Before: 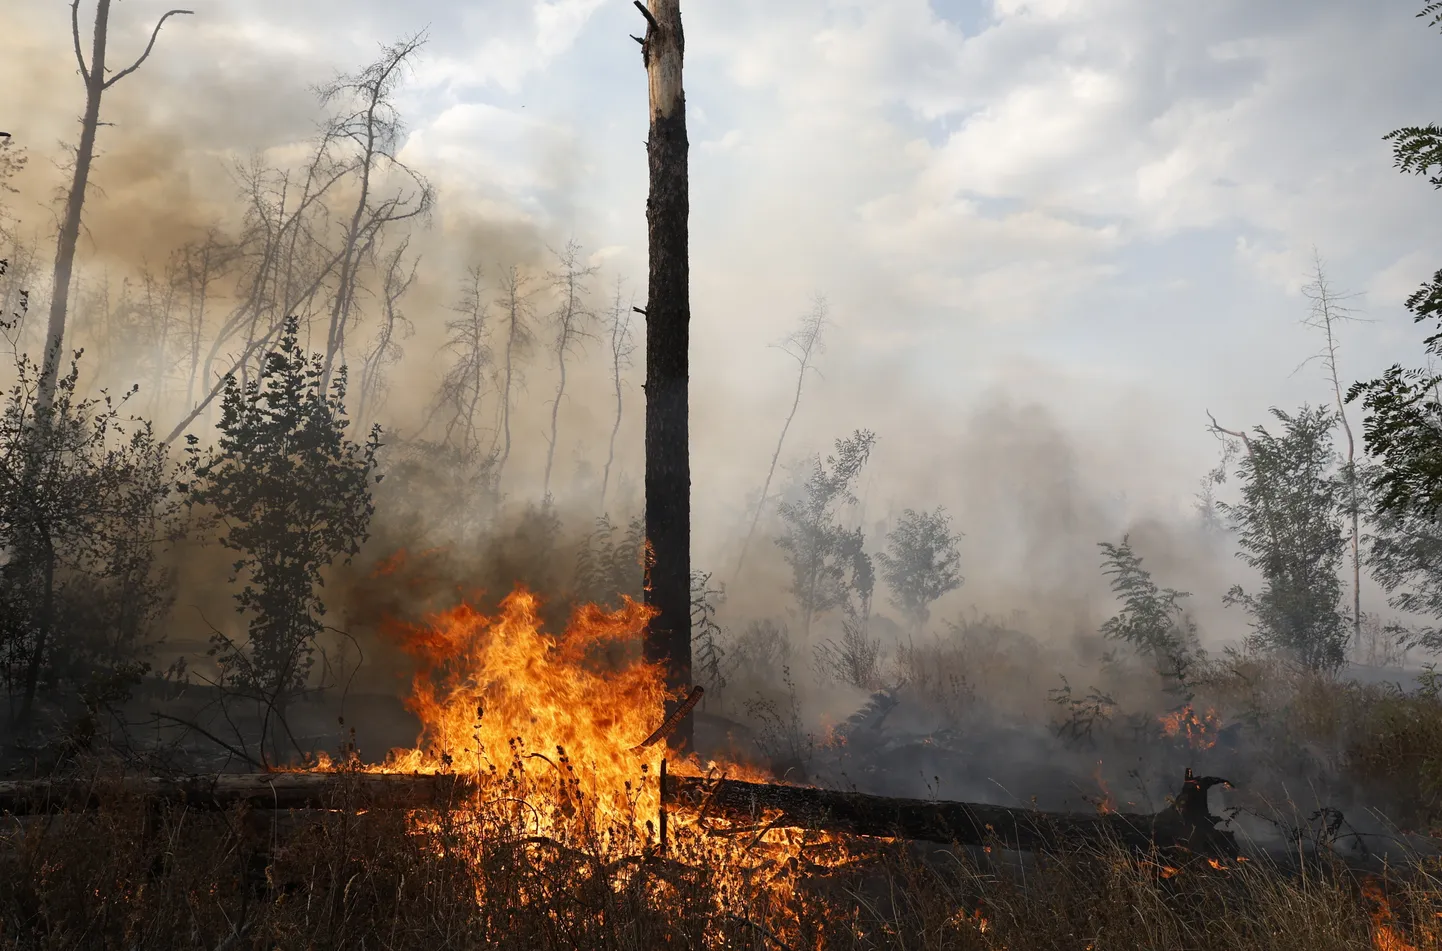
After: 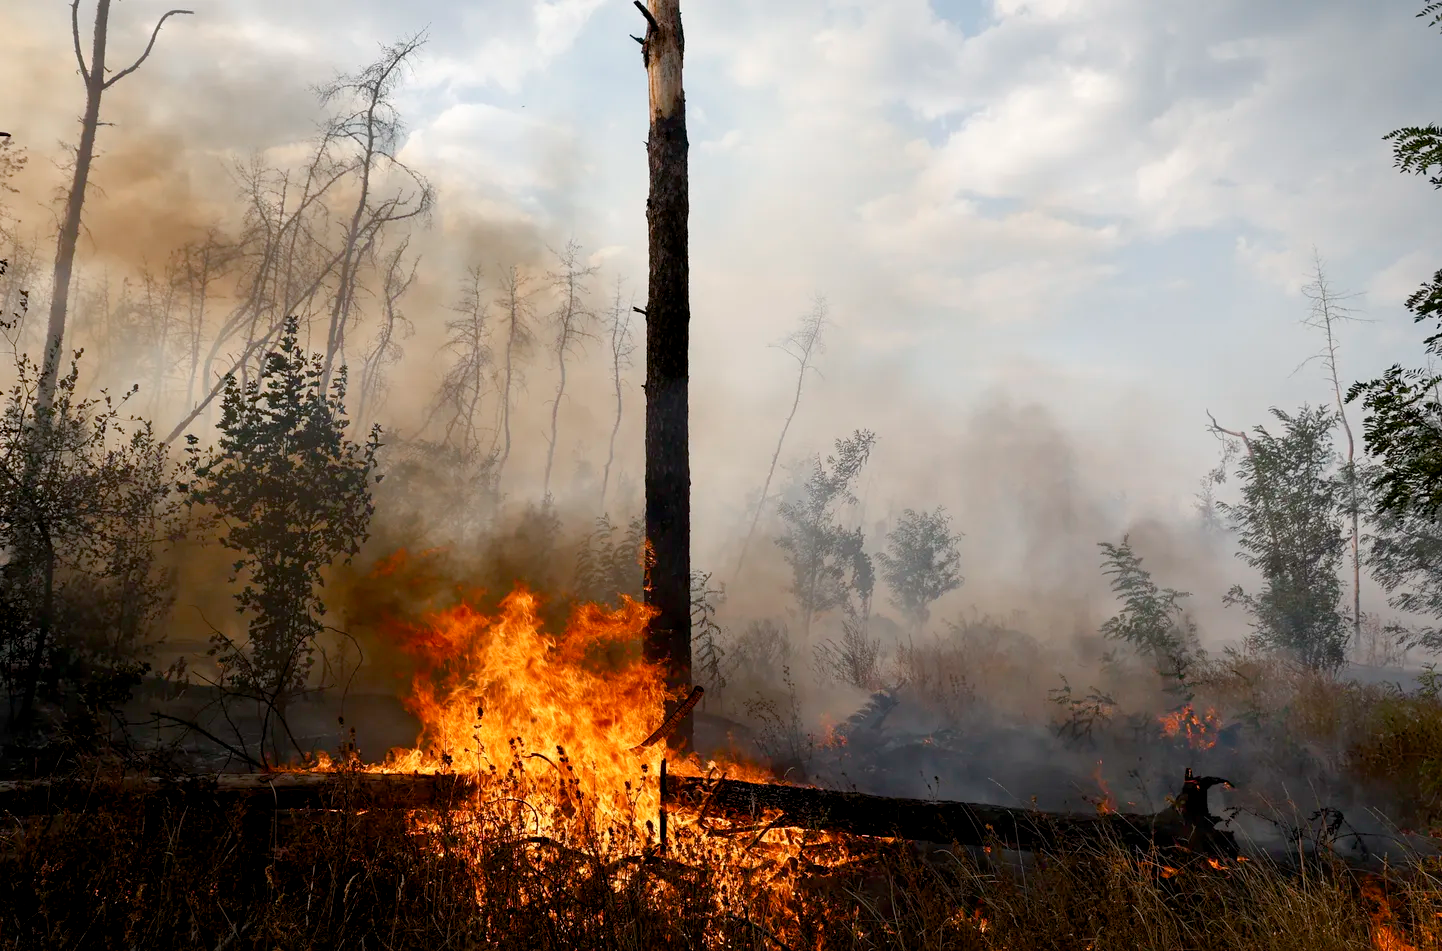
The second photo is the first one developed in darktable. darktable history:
color balance rgb: global offset › luminance -0.494%, perceptual saturation grading › global saturation 20%, perceptual saturation grading › highlights -25.269%, perceptual saturation grading › shadows 24.532%
